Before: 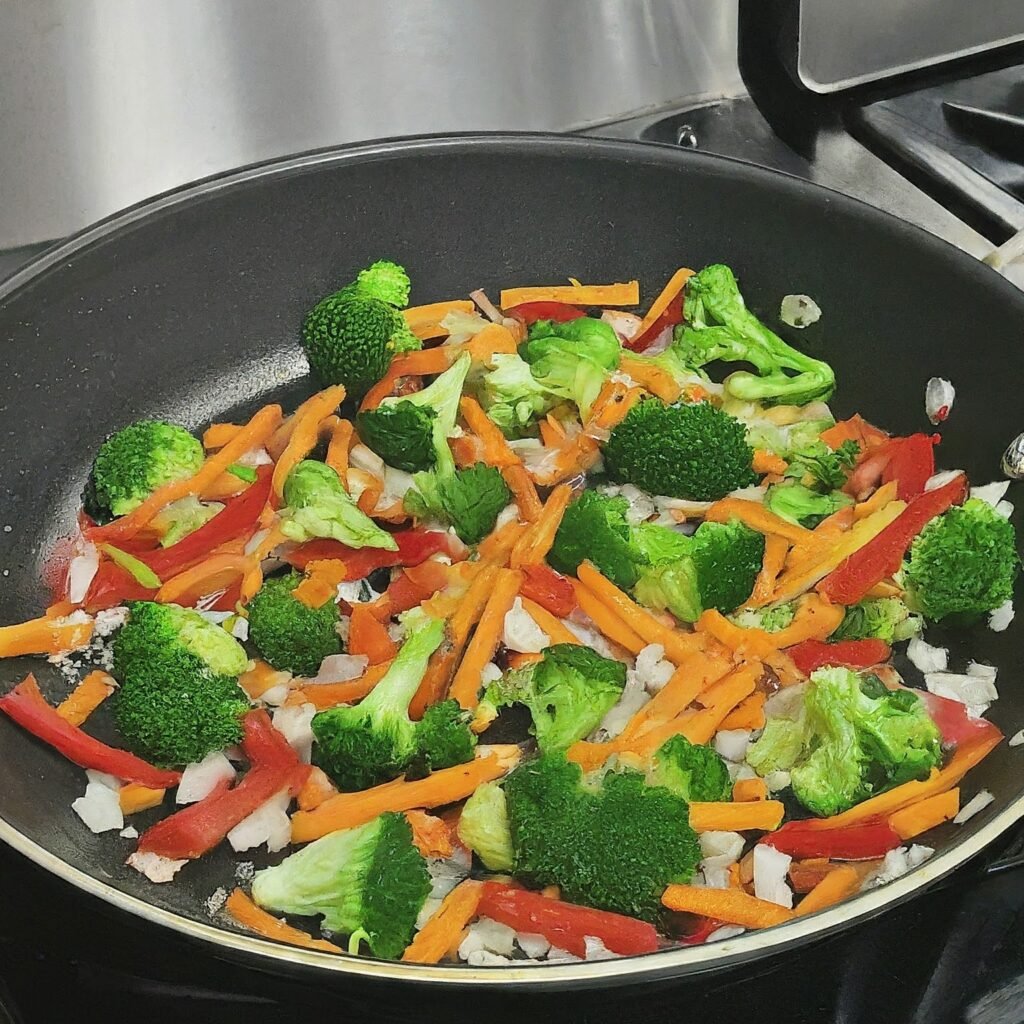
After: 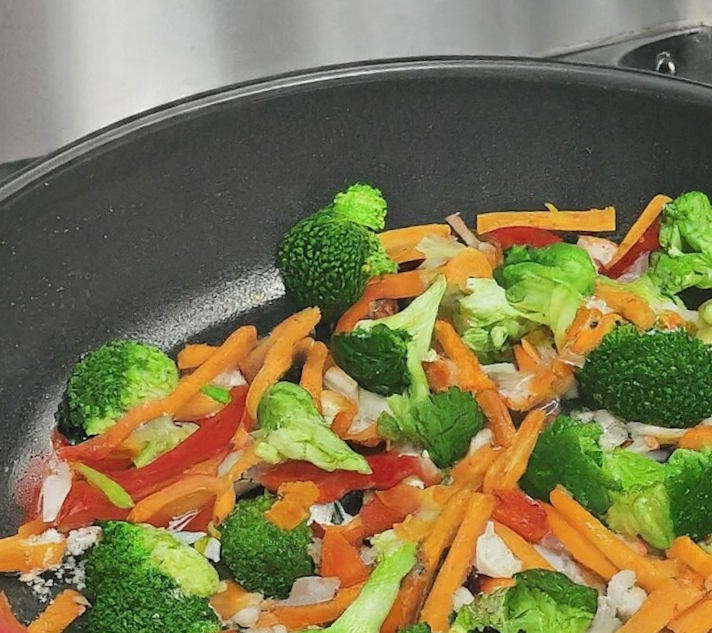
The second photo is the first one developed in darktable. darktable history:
crop and rotate: angle -4.99°, left 2.122%, top 6.945%, right 27.566%, bottom 30.519%
rotate and perspective: rotation -4.25°, automatic cropping off
